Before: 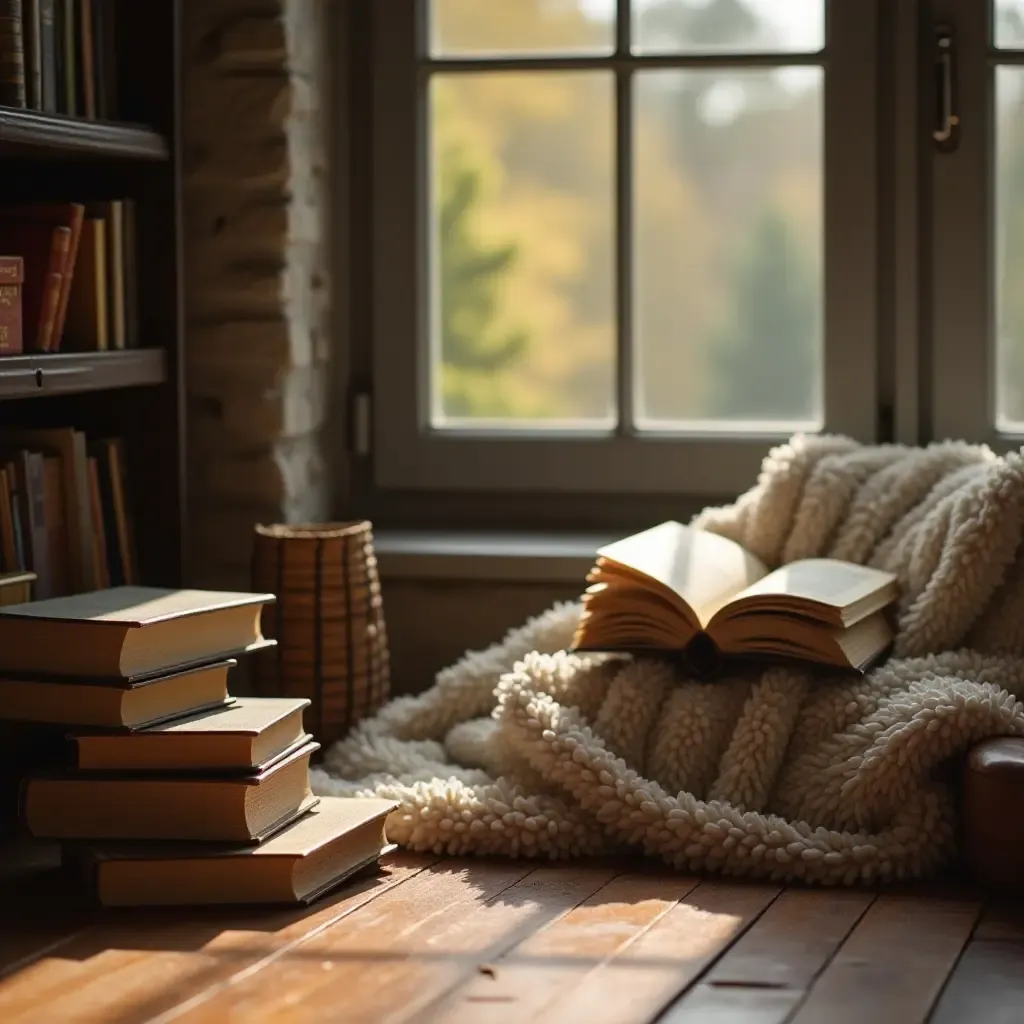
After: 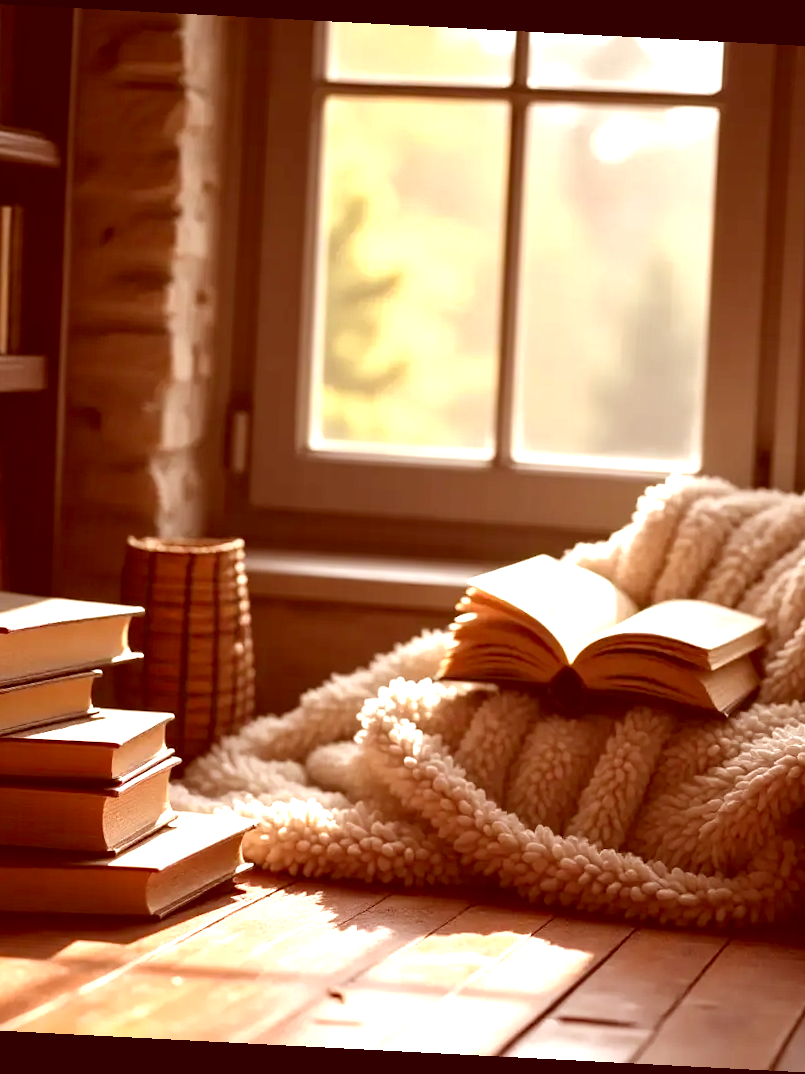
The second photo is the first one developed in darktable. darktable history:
color correction: highlights a* 9.25, highlights b* 8.47, shadows a* 39.77, shadows b* 39.49, saturation 0.779
crop and rotate: angle -2.97°, left 14.275%, top 0.038%, right 10.831%, bottom 0.025%
exposure: black level correction 0, exposure 1.2 EV, compensate exposure bias true, compensate highlight preservation false
